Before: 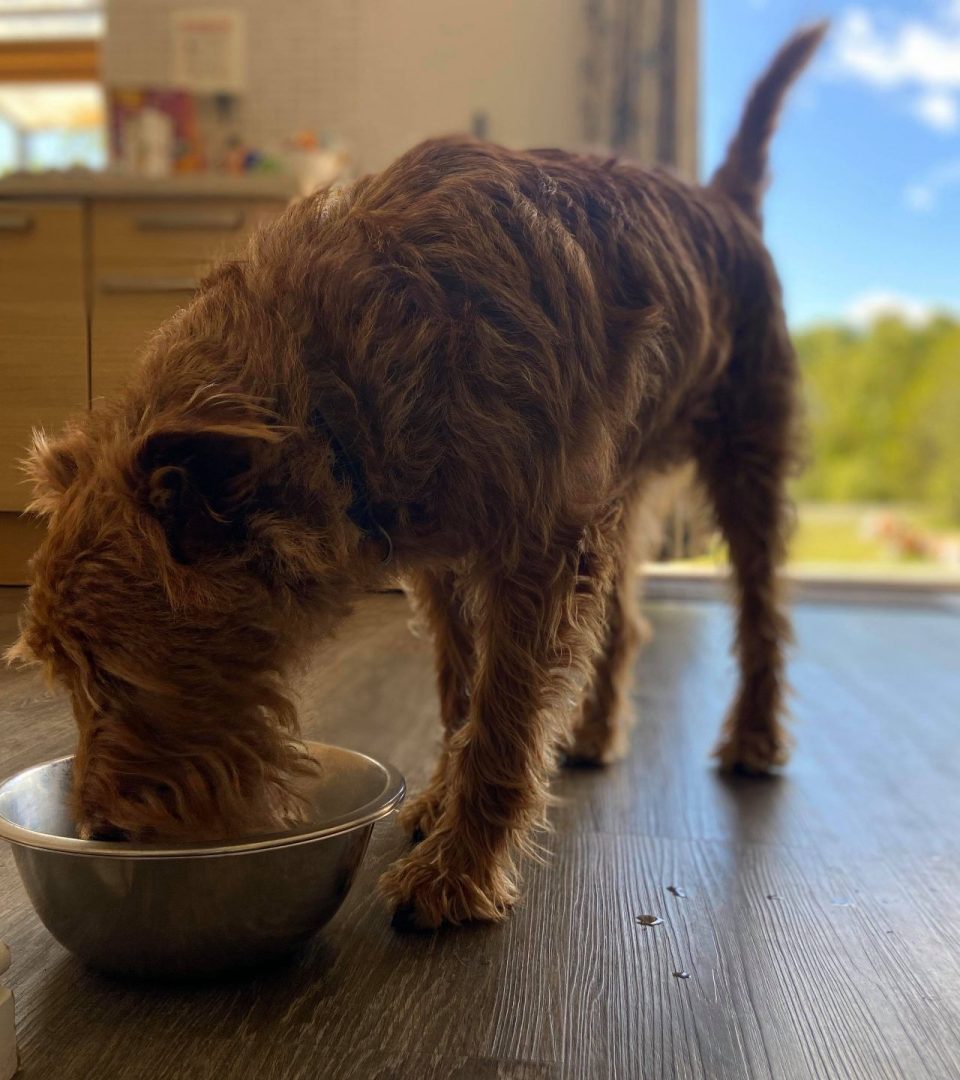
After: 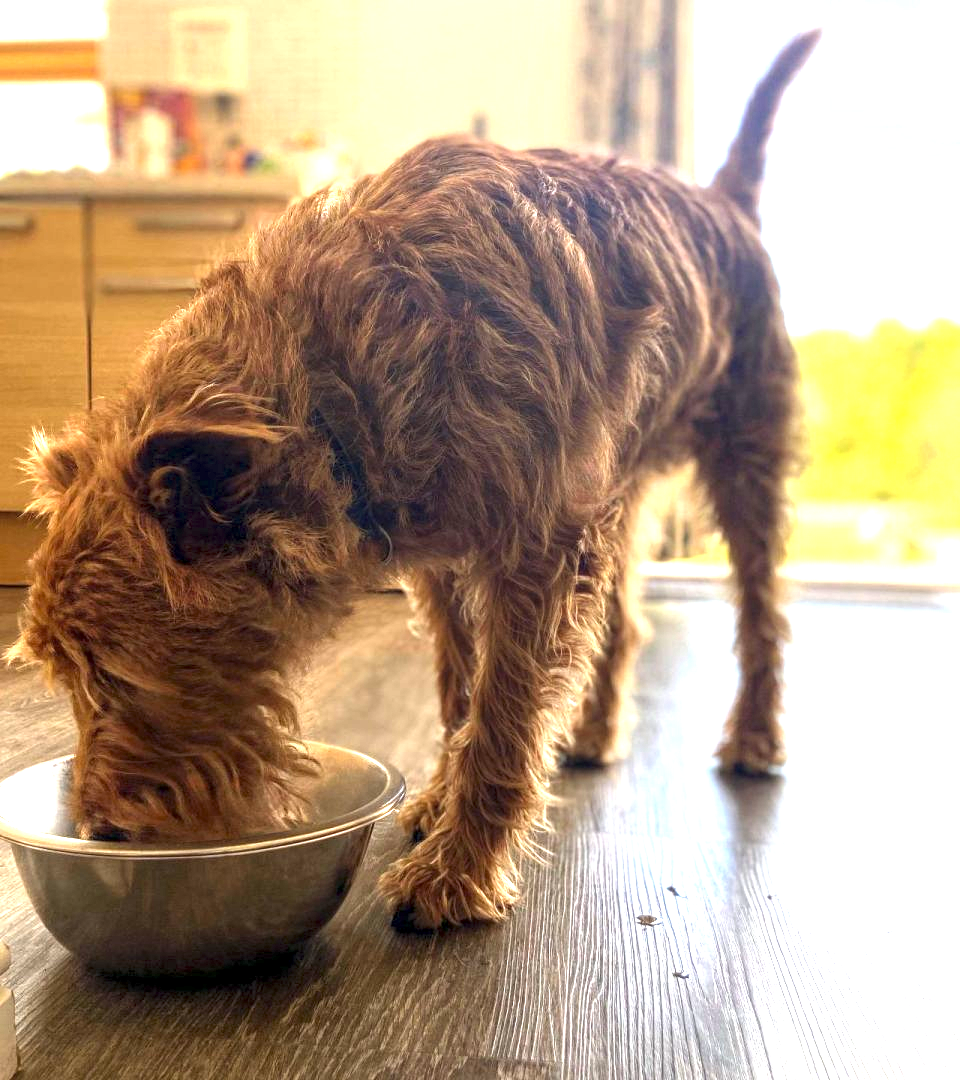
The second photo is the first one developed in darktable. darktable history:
exposure: black level correction 0, exposure 1.9 EV, compensate highlight preservation false
local contrast: detail 130%
